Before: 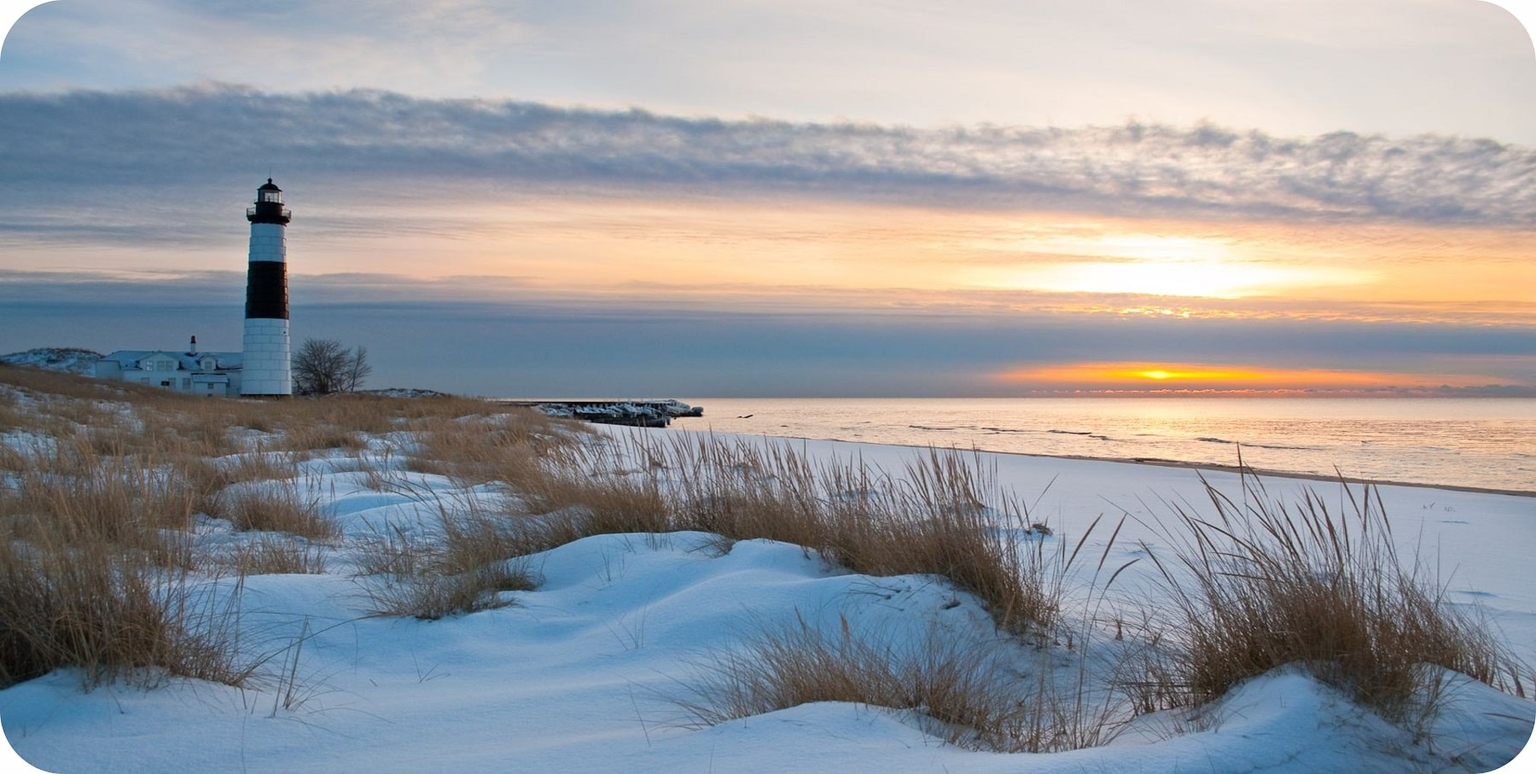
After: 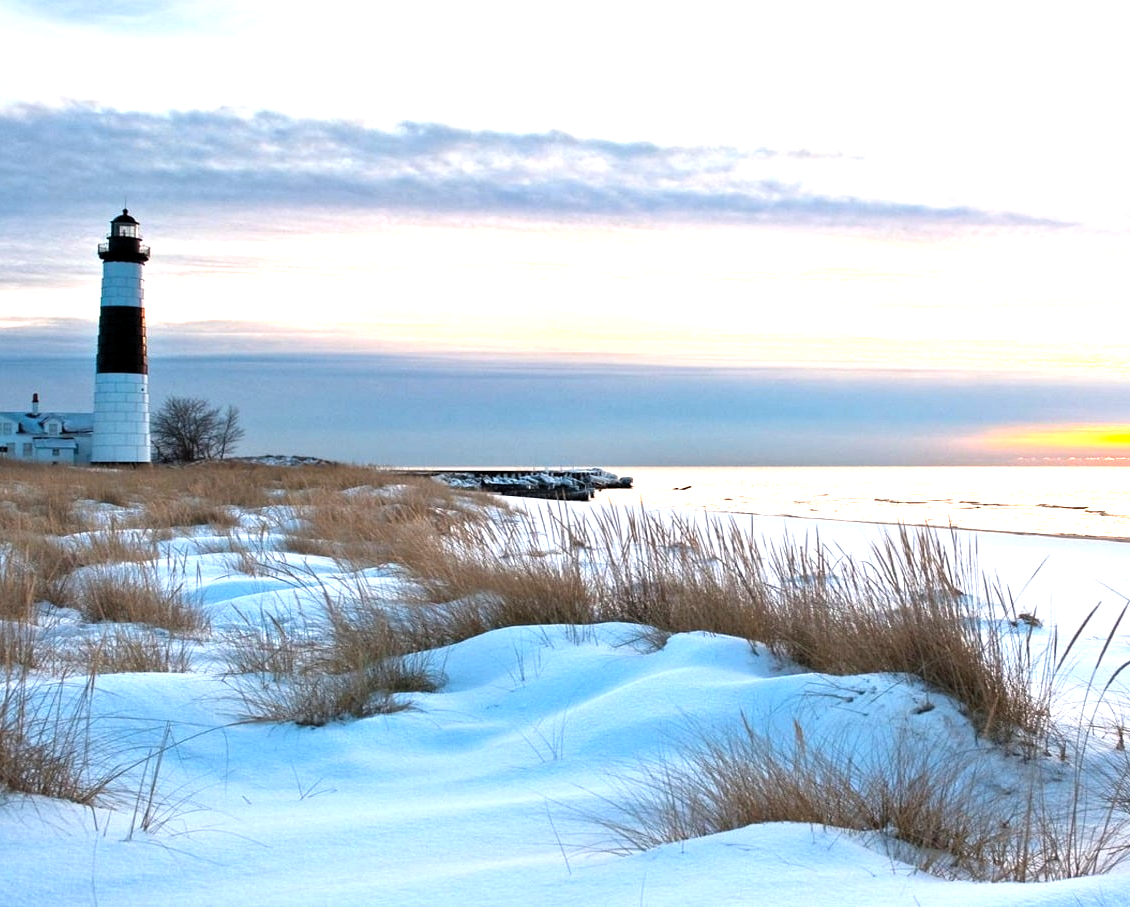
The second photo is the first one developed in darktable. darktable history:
levels: levels [0.012, 0.367, 0.697]
crop: left 10.644%, right 26.528%
